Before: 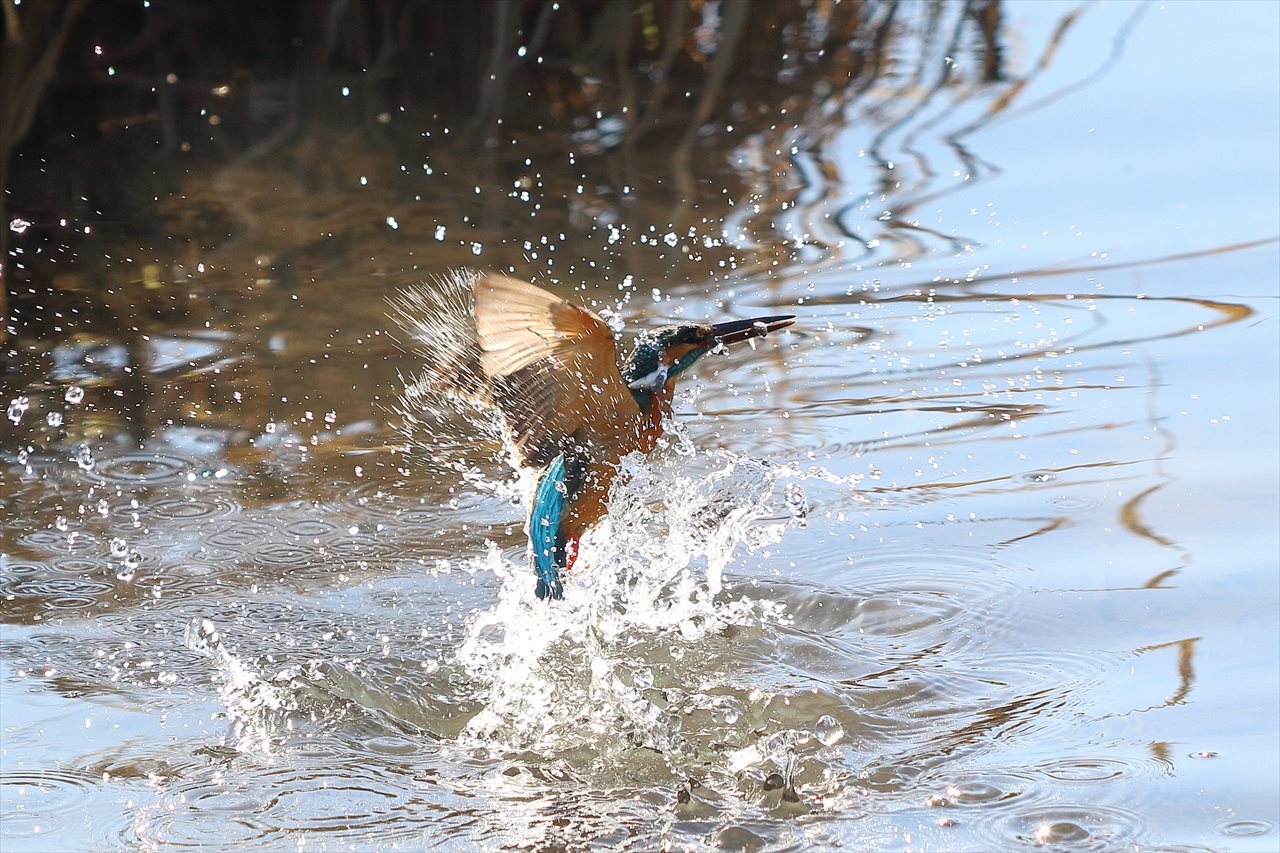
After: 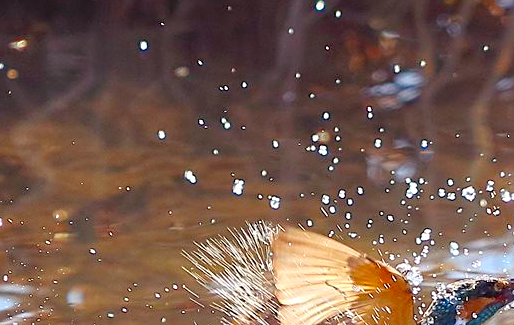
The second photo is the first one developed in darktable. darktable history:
crop: left 15.796%, top 5.421%, right 44.017%, bottom 56.407%
levels: levels [0, 0.445, 1]
sharpen: on, module defaults
color balance rgb: shadows lift › luminance 0.471%, shadows lift › chroma 6.785%, shadows lift › hue 300.09°, highlights gain › chroma 0.11%, highlights gain › hue 332.82°, perceptual saturation grading › global saturation 30.018%, global vibrance 20.851%
